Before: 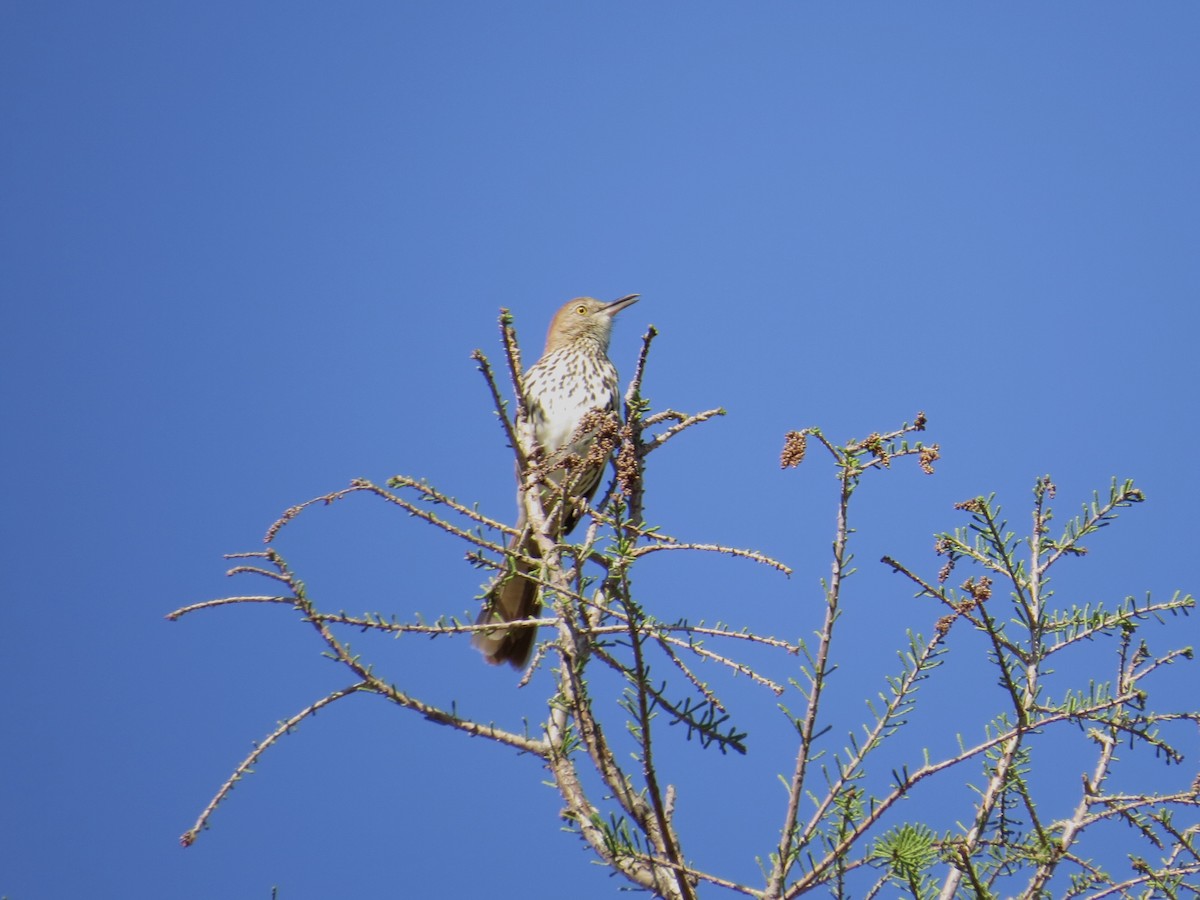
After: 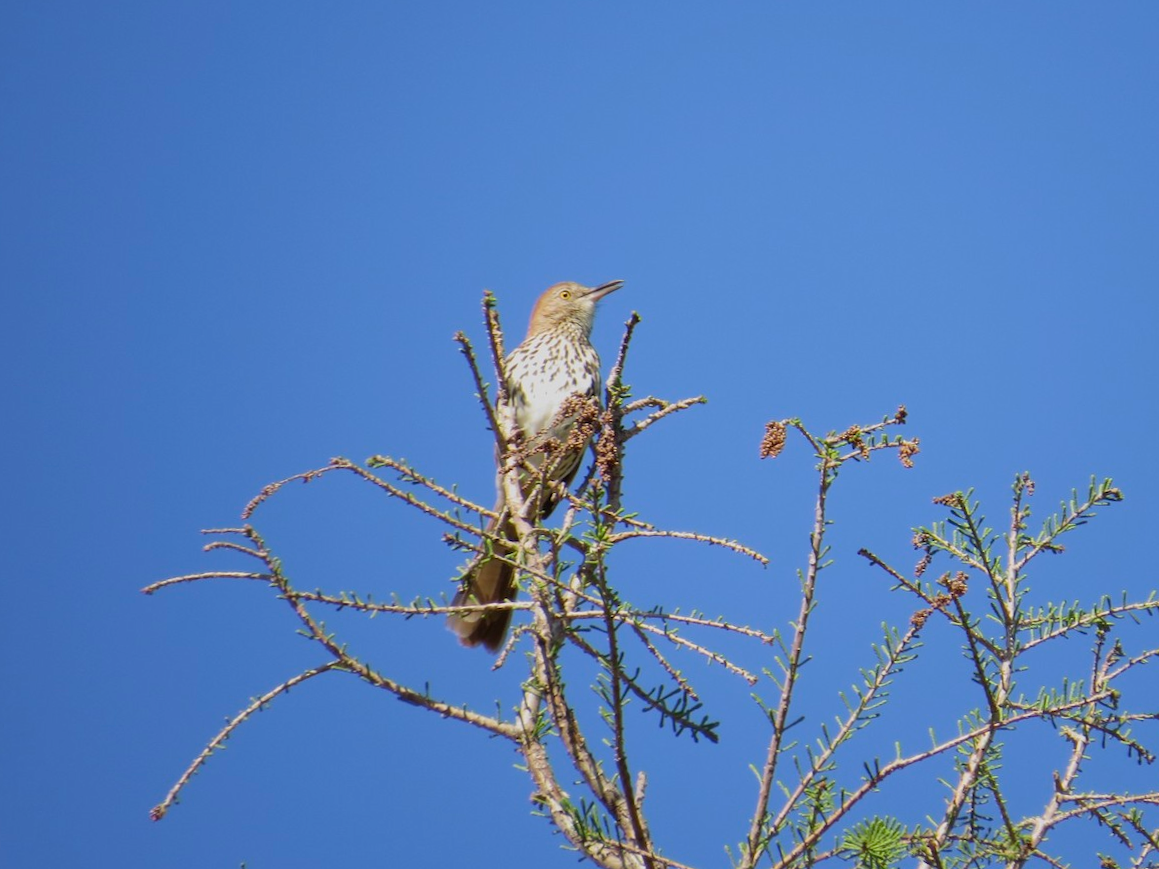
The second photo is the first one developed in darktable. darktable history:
crop and rotate: angle -1.51°
tone equalizer: edges refinement/feathering 500, mask exposure compensation -1.57 EV, preserve details guided filter
